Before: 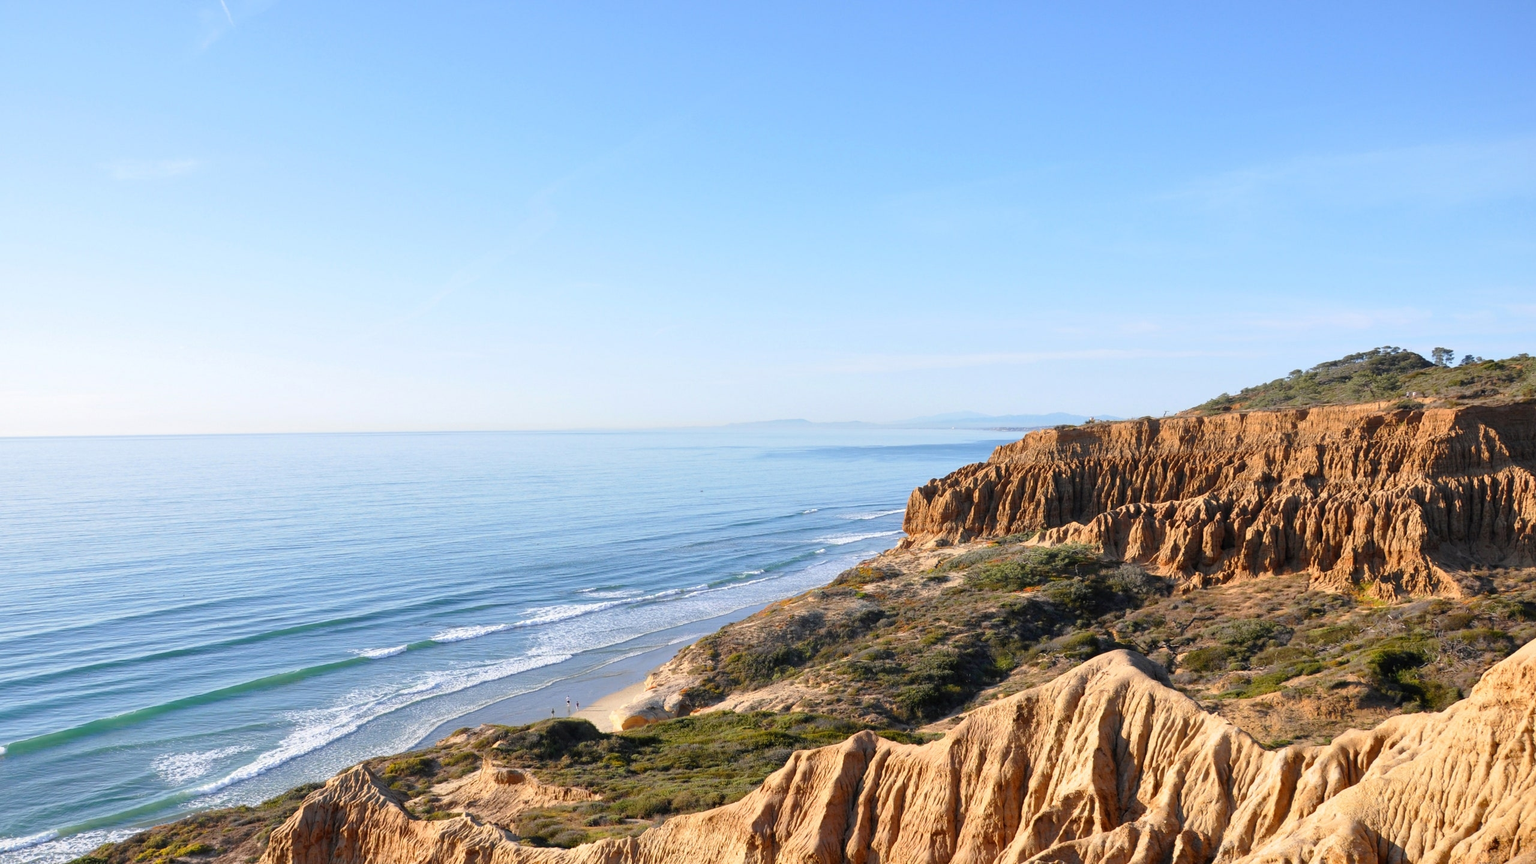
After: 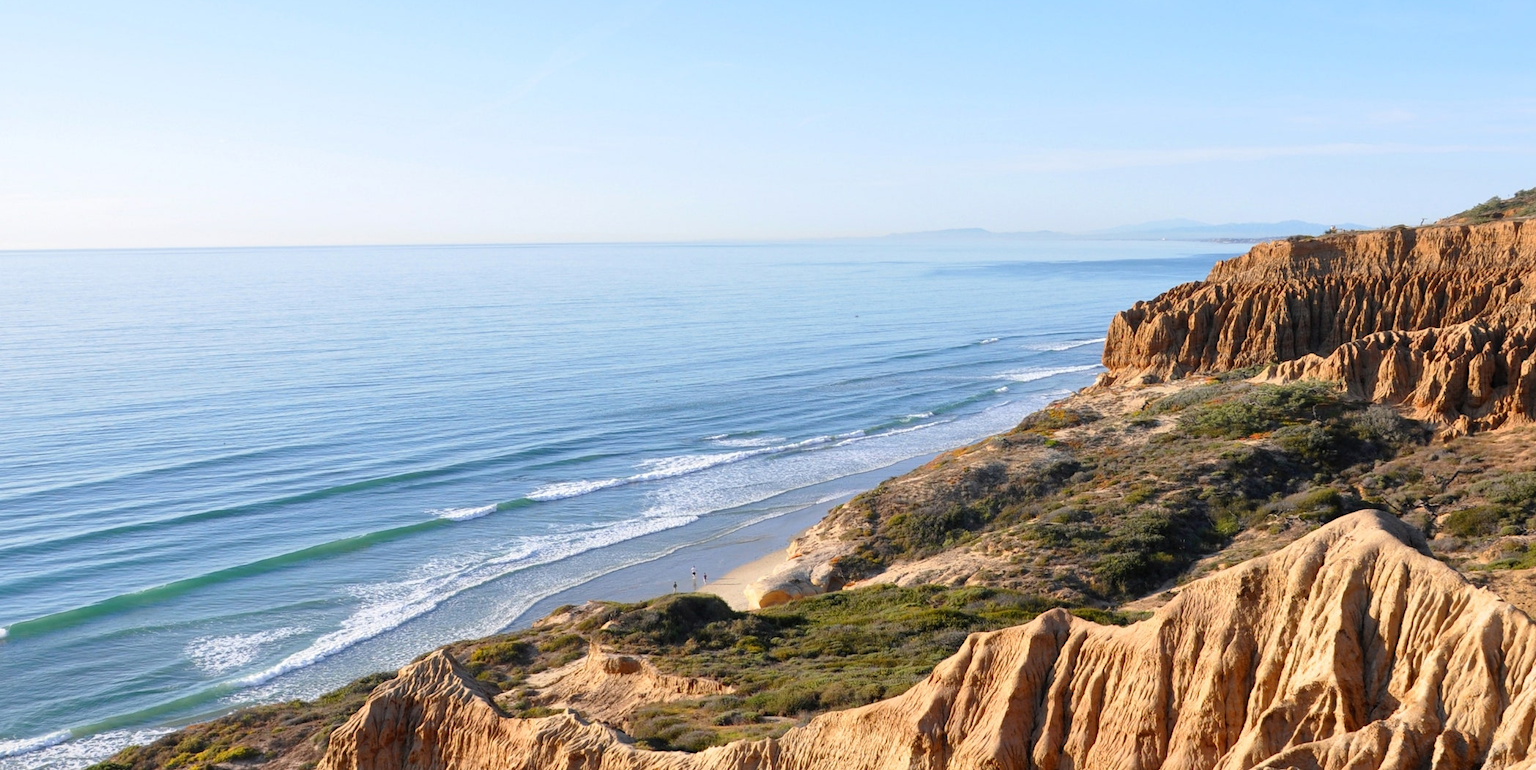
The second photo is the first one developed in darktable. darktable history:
crop: top 26.883%, right 18.06%
